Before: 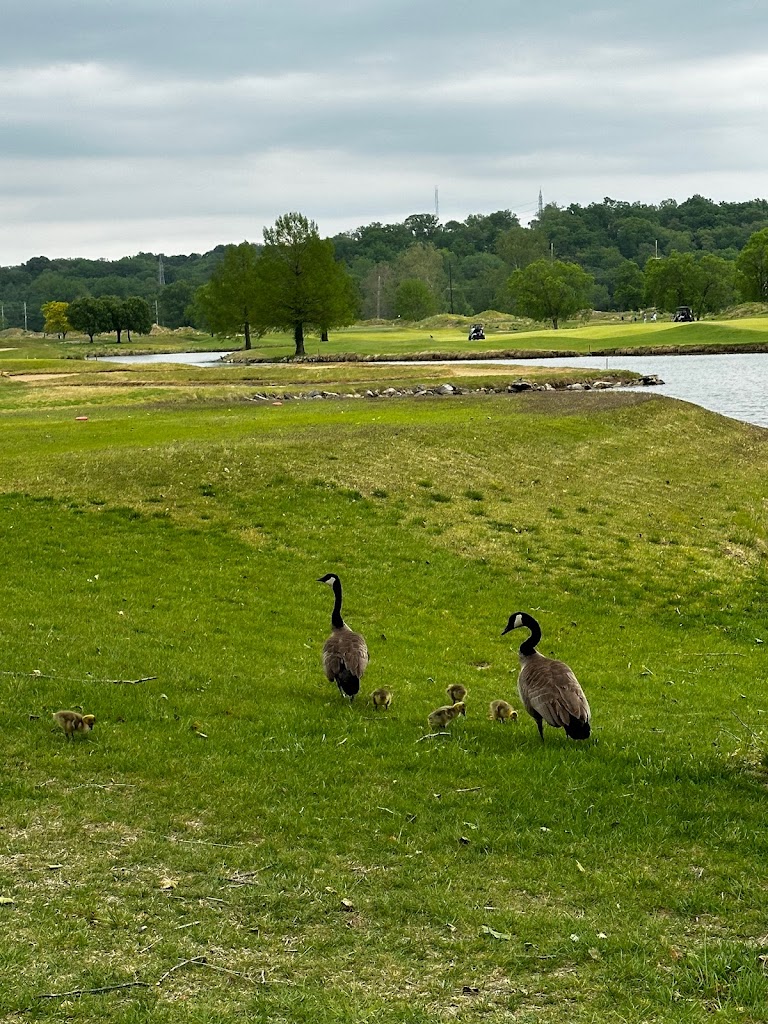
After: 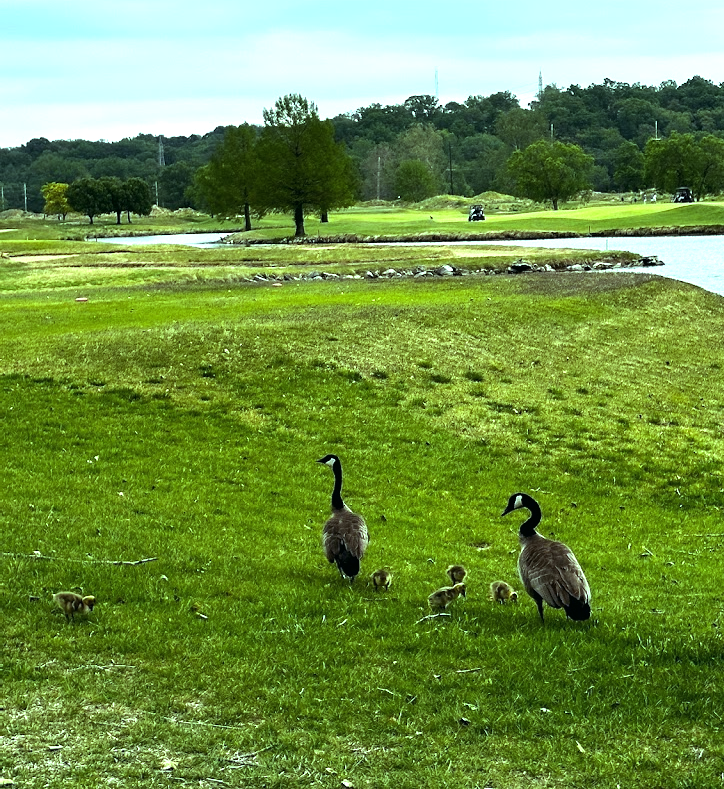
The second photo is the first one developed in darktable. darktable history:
color balance: mode lift, gamma, gain (sRGB), lift [0.997, 0.979, 1.021, 1.011], gamma [1, 1.084, 0.916, 0.998], gain [1, 0.87, 1.13, 1.101], contrast 4.55%, contrast fulcrum 38.24%, output saturation 104.09%
crop and rotate: angle 0.03°, top 11.643%, right 5.651%, bottom 11.189%
tone equalizer: -8 EV -0.75 EV, -7 EV -0.7 EV, -6 EV -0.6 EV, -5 EV -0.4 EV, -3 EV 0.4 EV, -2 EV 0.6 EV, -1 EV 0.7 EV, +0 EV 0.75 EV, edges refinement/feathering 500, mask exposure compensation -1.57 EV, preserve details no
